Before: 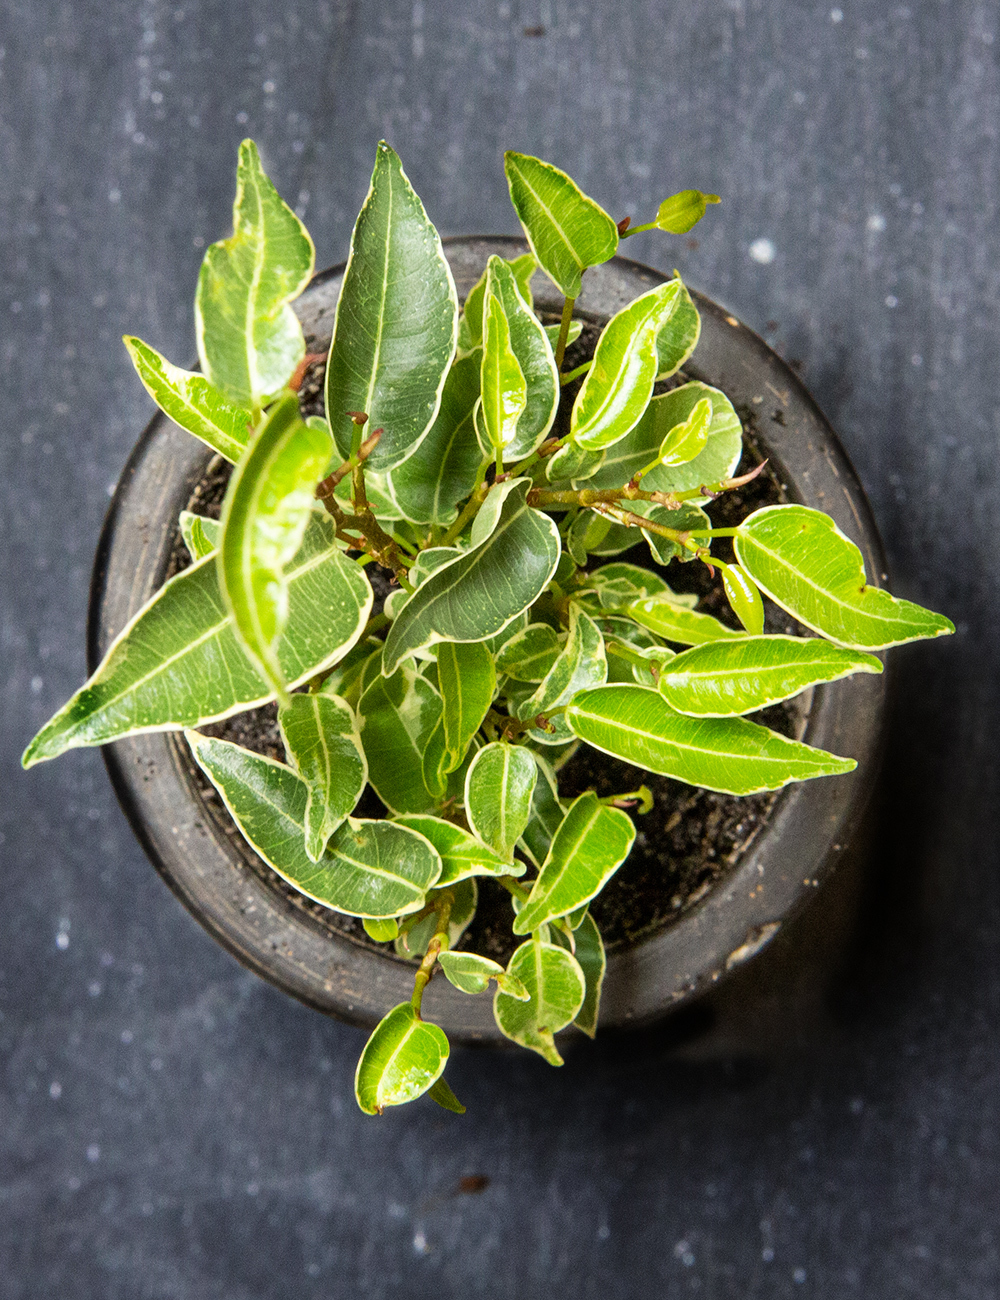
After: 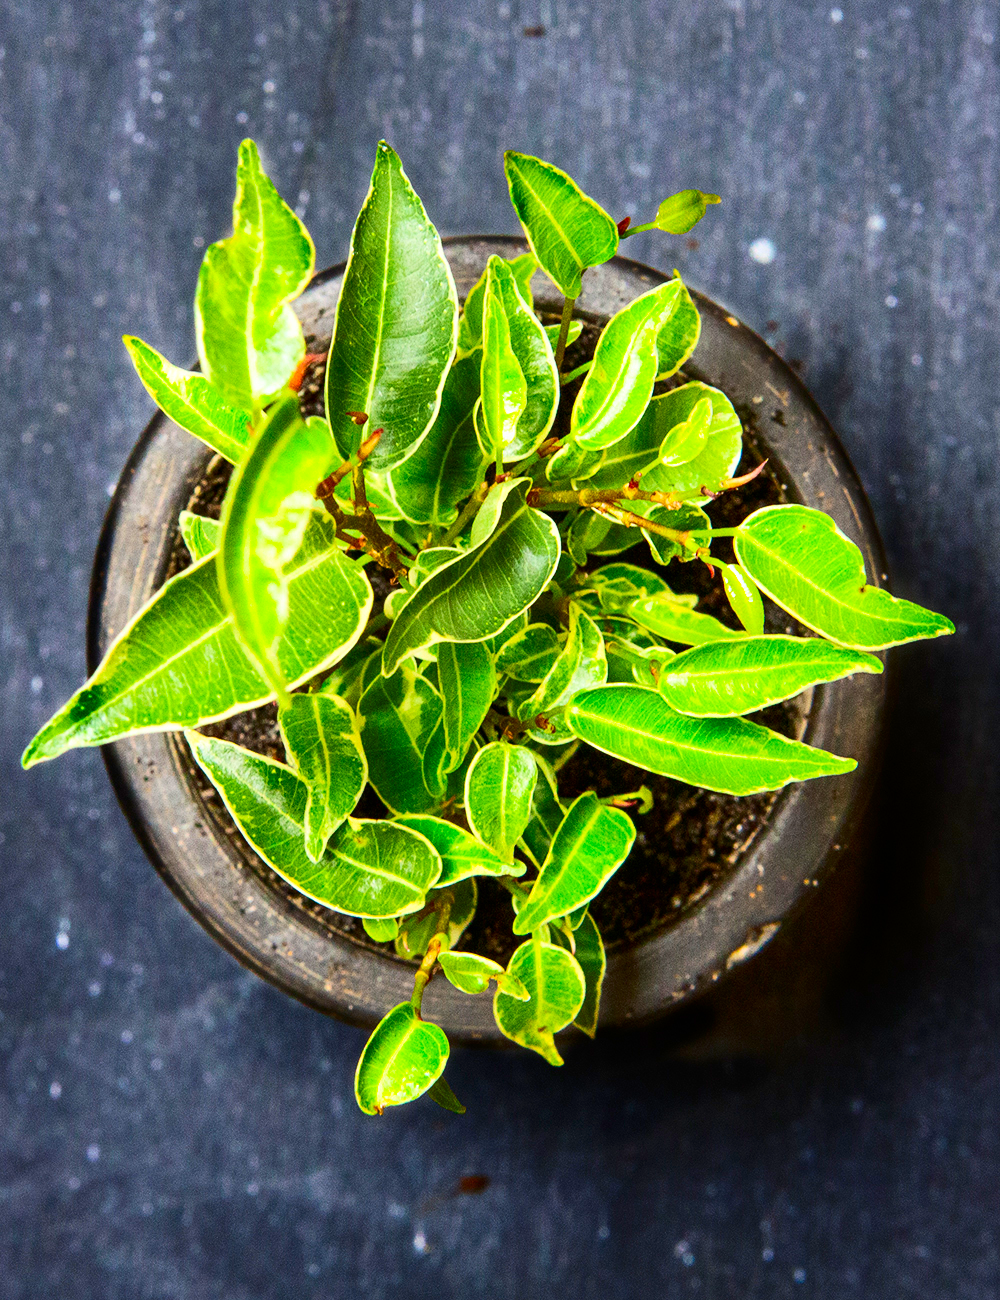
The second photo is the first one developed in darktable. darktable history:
contrast brightness saturation: contrast 0.263, brightness 0.023, saturation 0.884
